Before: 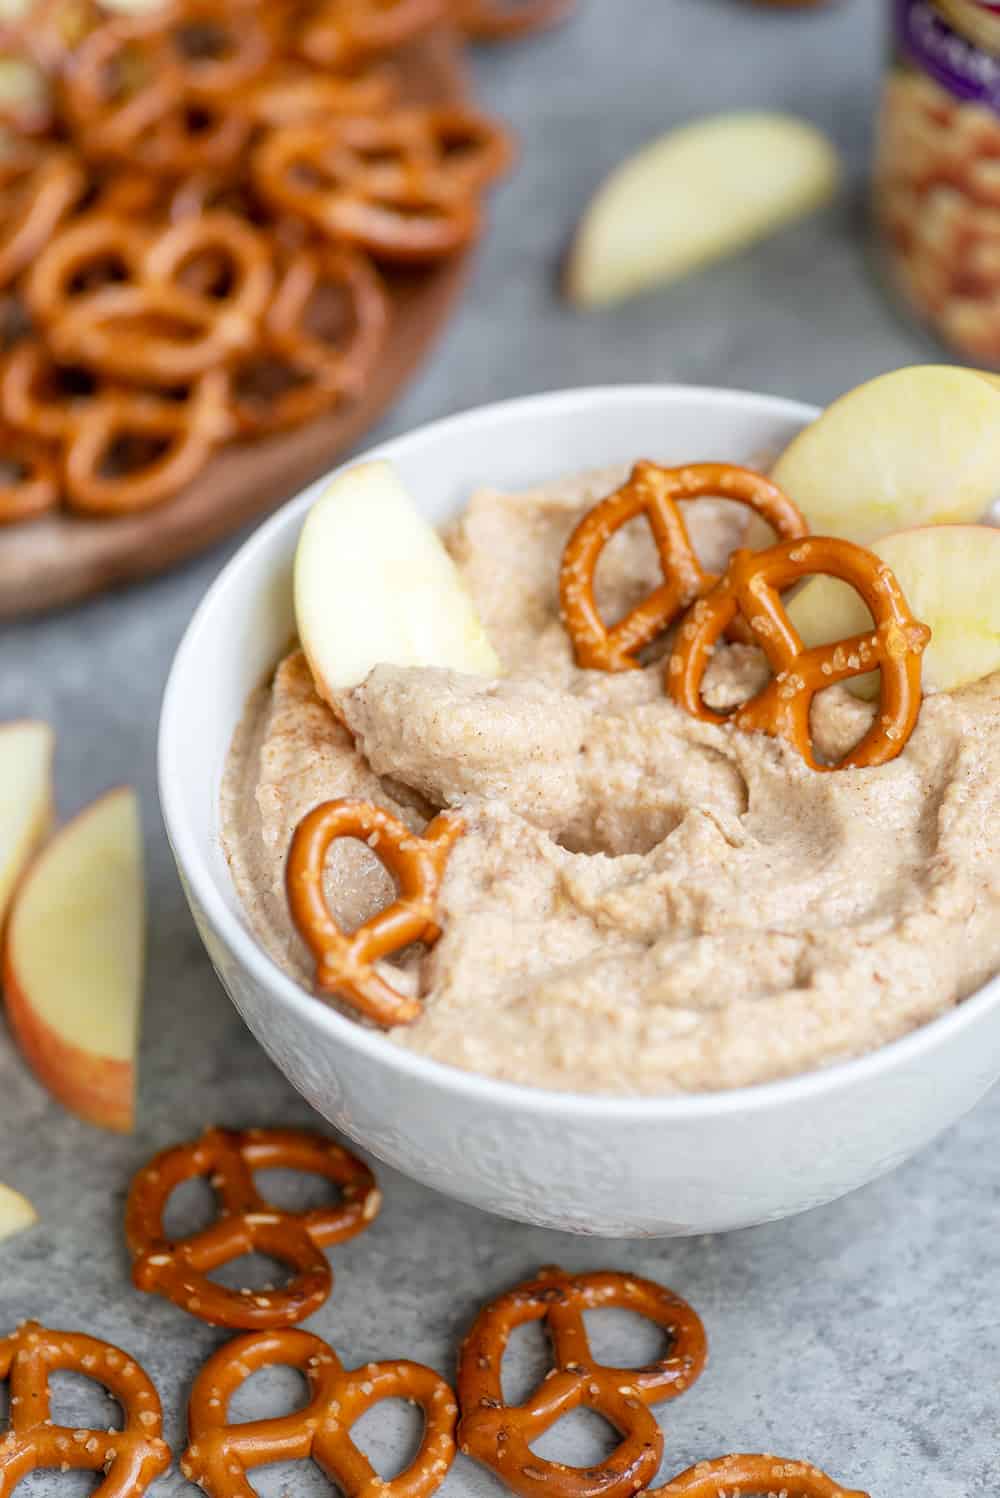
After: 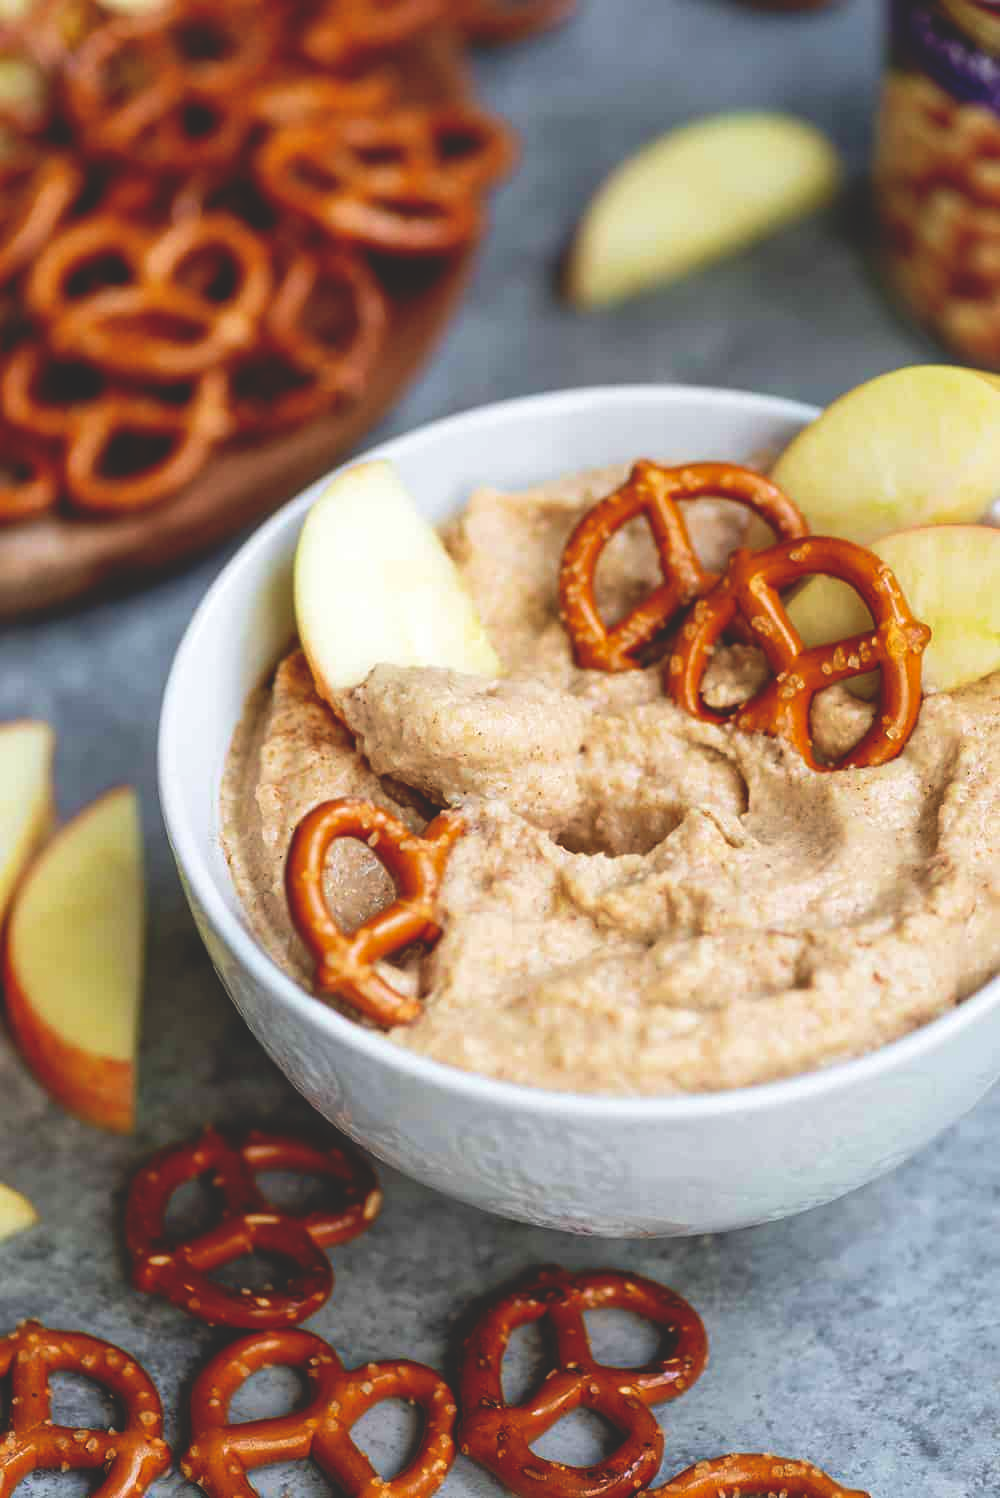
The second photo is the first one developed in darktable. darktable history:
velvia: on, module defaults
base curve: curves: ch0 [(0, 0.02) (0.083, 0.036) (1, 1)], preserve colors none
